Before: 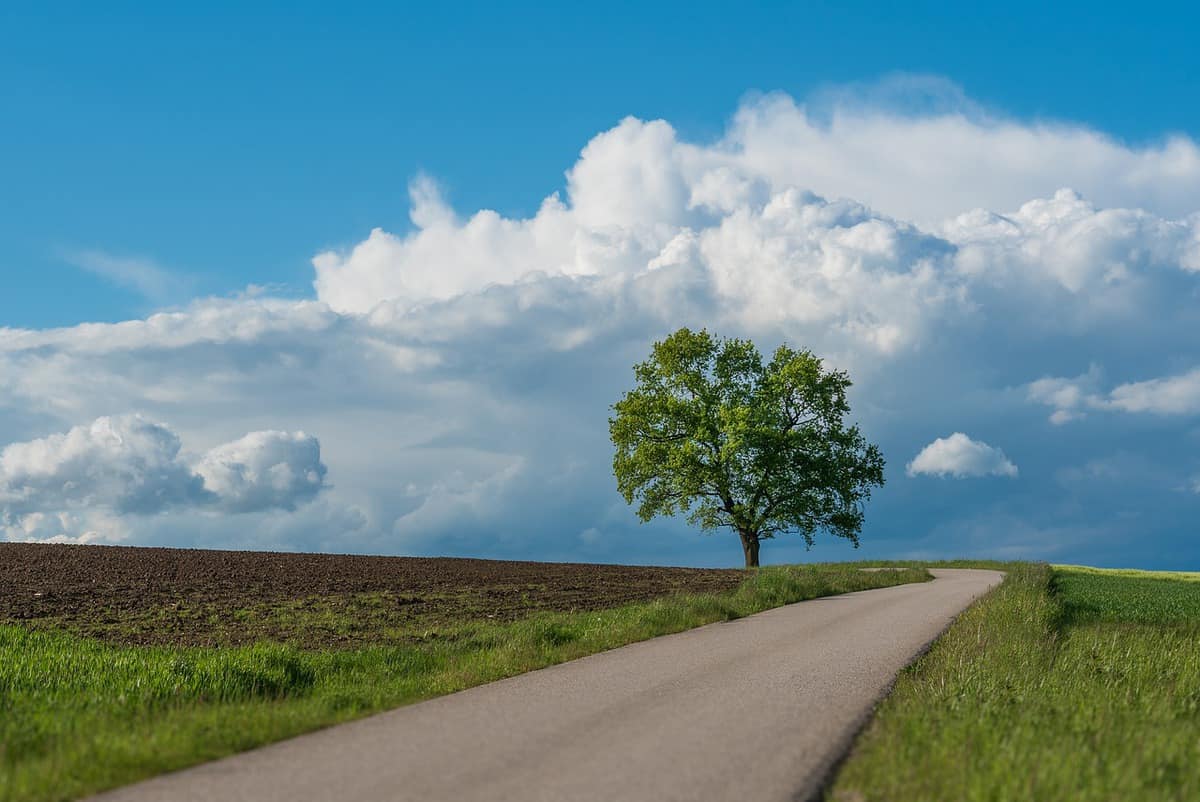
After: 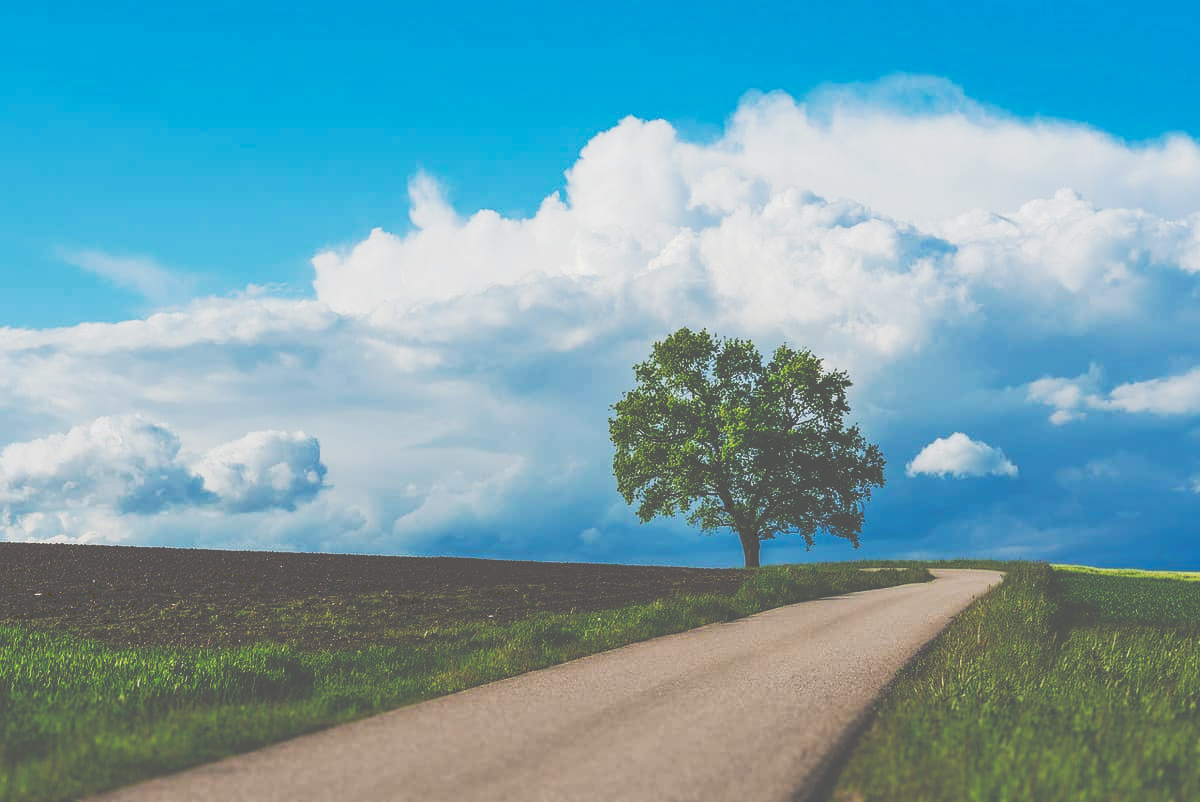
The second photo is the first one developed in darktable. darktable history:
tone curve: curves: ch0 [(0, 0) (0.003, 0.331) (0.011, 0.333) (0.025, 0.333) (0.044, 0.334) (0.069, 0.335) (0.1, 0.338) (0.136, 0.342) (0.177, 0.347) (0.224, 0.352) (0.277, 0.359) (0.335, 0.39) (0.399, 0.434) (0.468, 0.509) (0.543, 0.615) (0.623, 0.731) (0.709, 0.814) (0.801, 0.88) (0.898, 0.921) (1, 1)], preserve colors none
